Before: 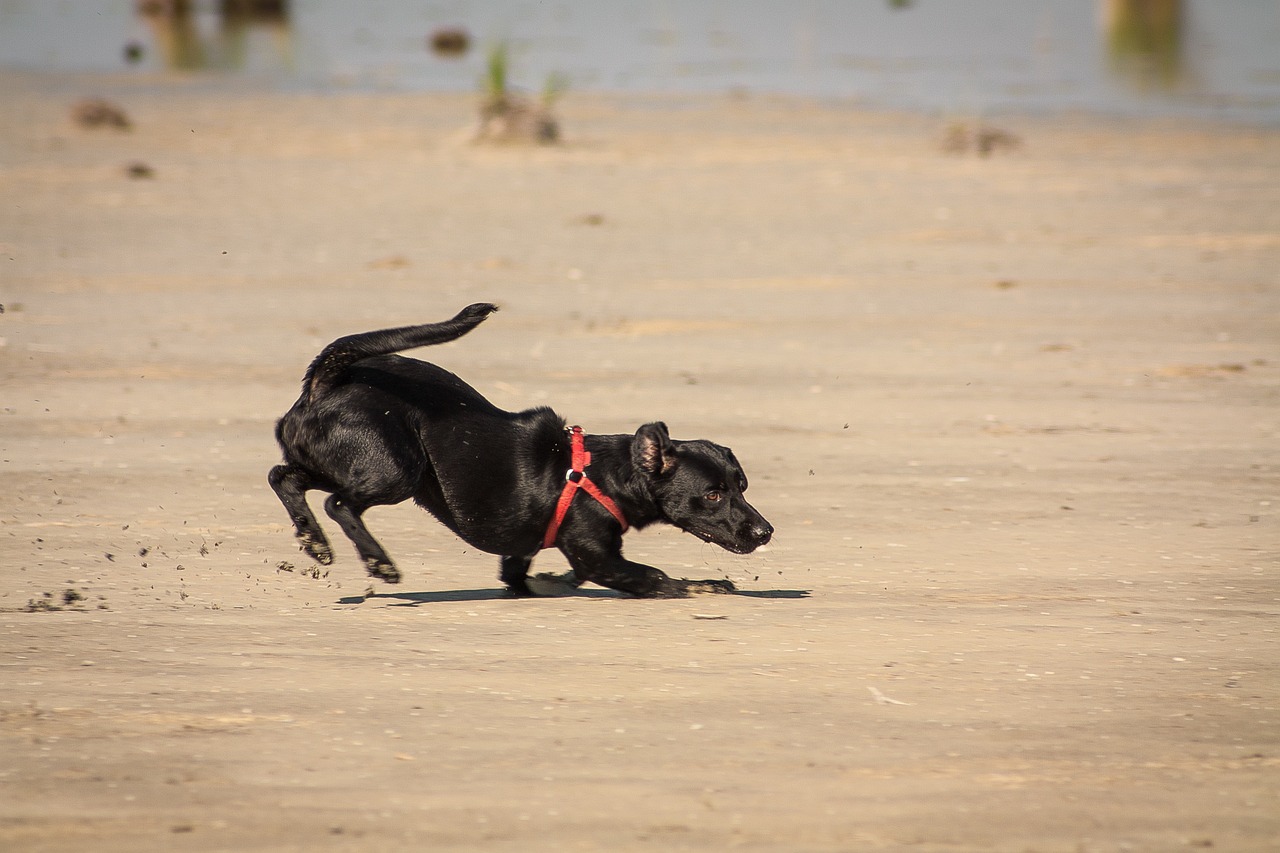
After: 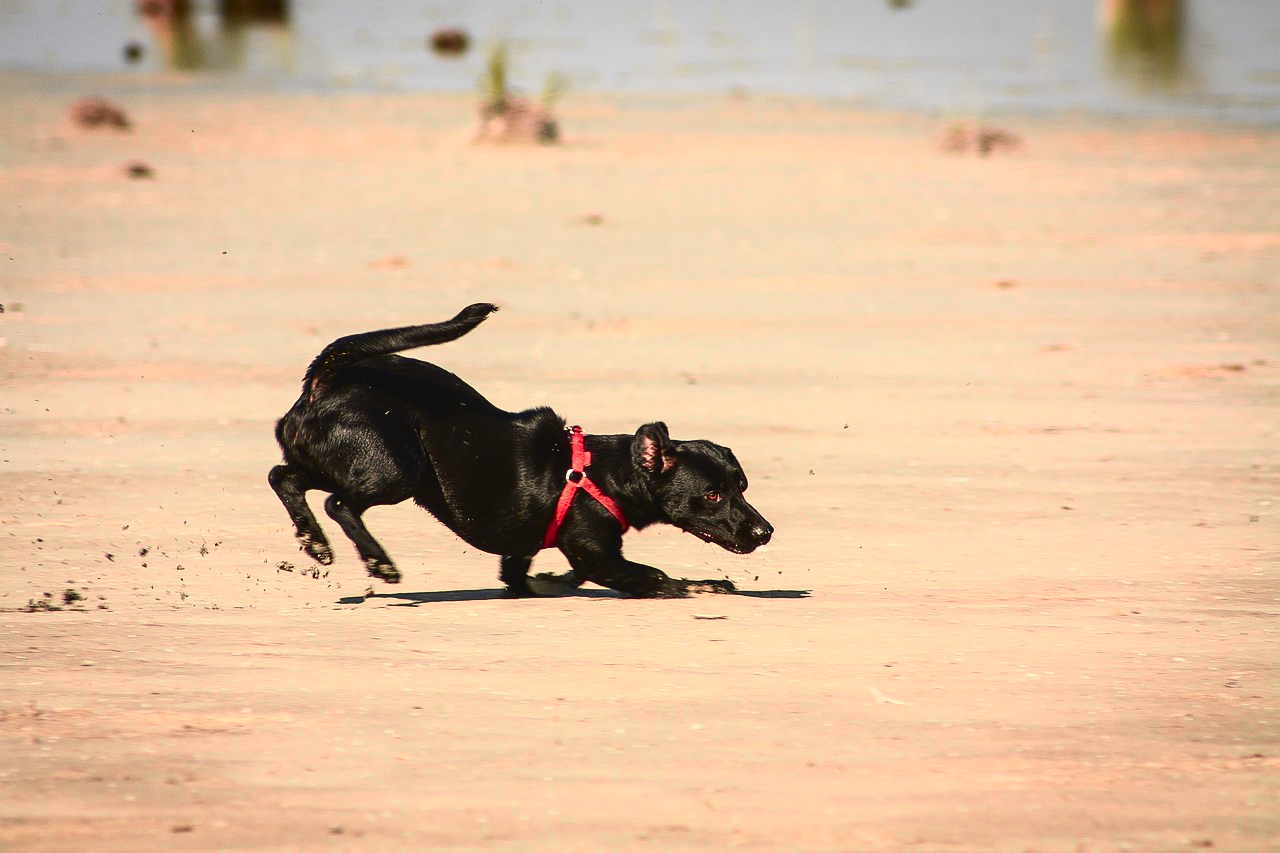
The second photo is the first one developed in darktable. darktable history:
tone curve: curves: ch0 [(0, 0.036) (0.119, 0.115) (0.466, 0.498) (0.715, 0.767) (0.817, 0.865) (1, 0.998)]; ch1 [(0, 0) (0.377, 0.424) (0.442, 0.491) (0.487, 0.498) (0.514, 0.512) (0.536, 0.577) (0.66, 0.724) (1, 1)]; ch2 [(0, 0) (0.38, 0.405) (0.463, 0.443) (0.492, 0.486) (0.526, 0.541) (0.578, 0.598) (1, 1)], color space Lab, independent channels, preserve colors none
contrast brightness saturation: contrast 0.216
